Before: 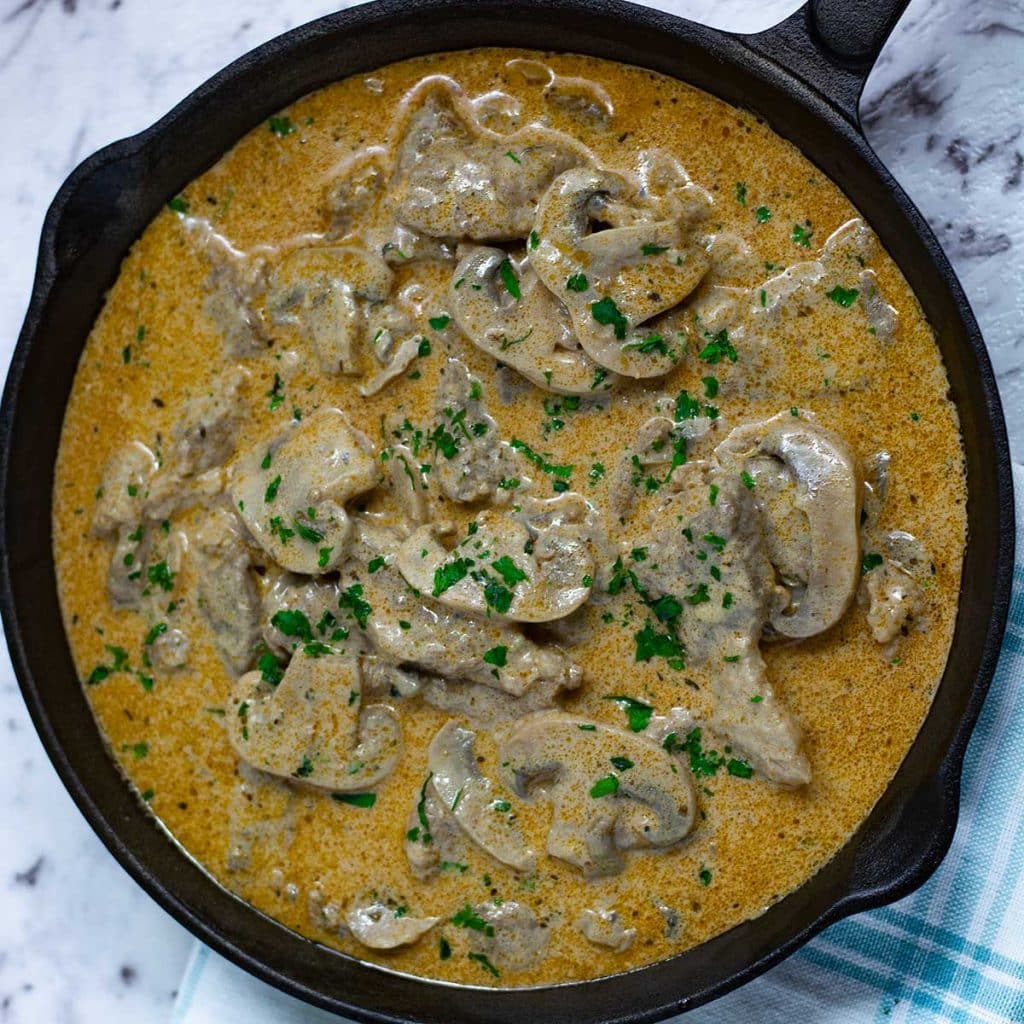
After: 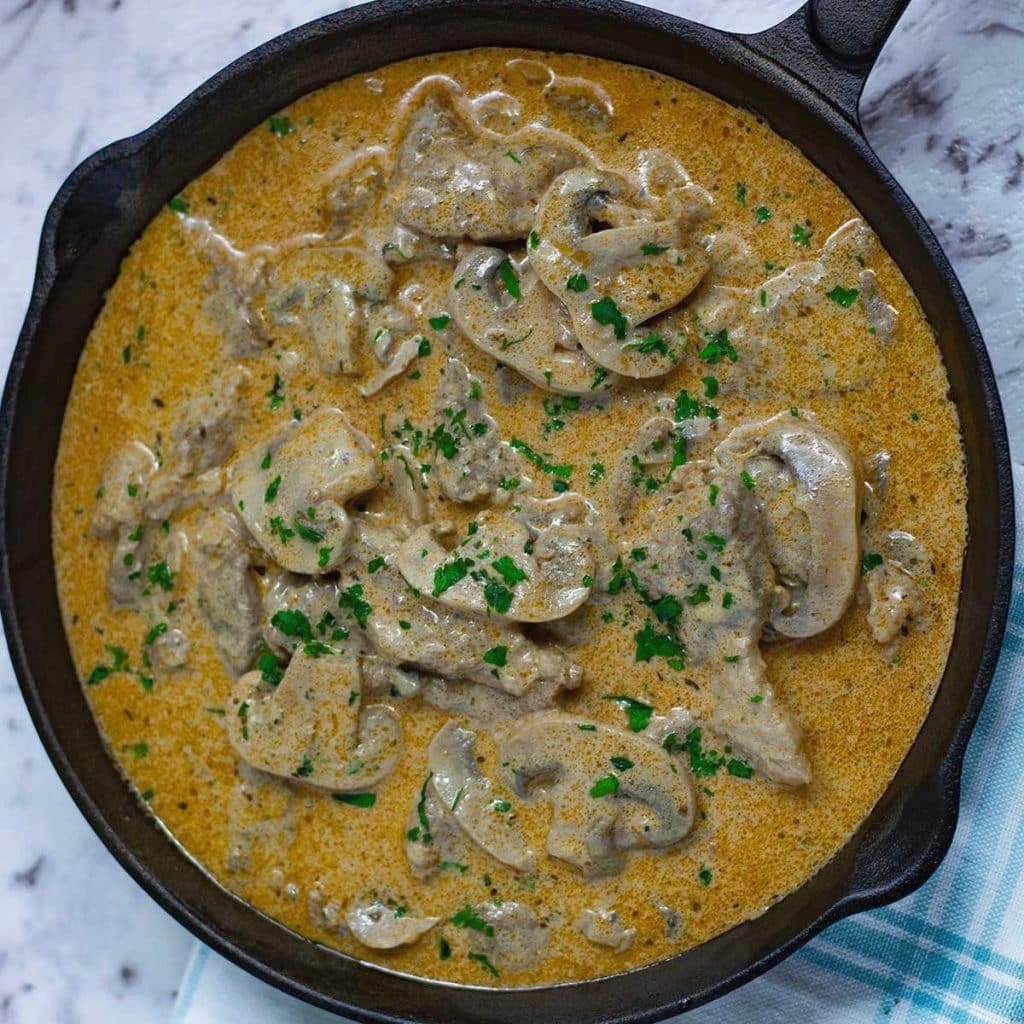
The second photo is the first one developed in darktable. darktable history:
local contrast: mode bilateral grid, contrast 100, coarseness 100, detail 91%, midtone range 0.2
shadows and highlights: on, module defaults
